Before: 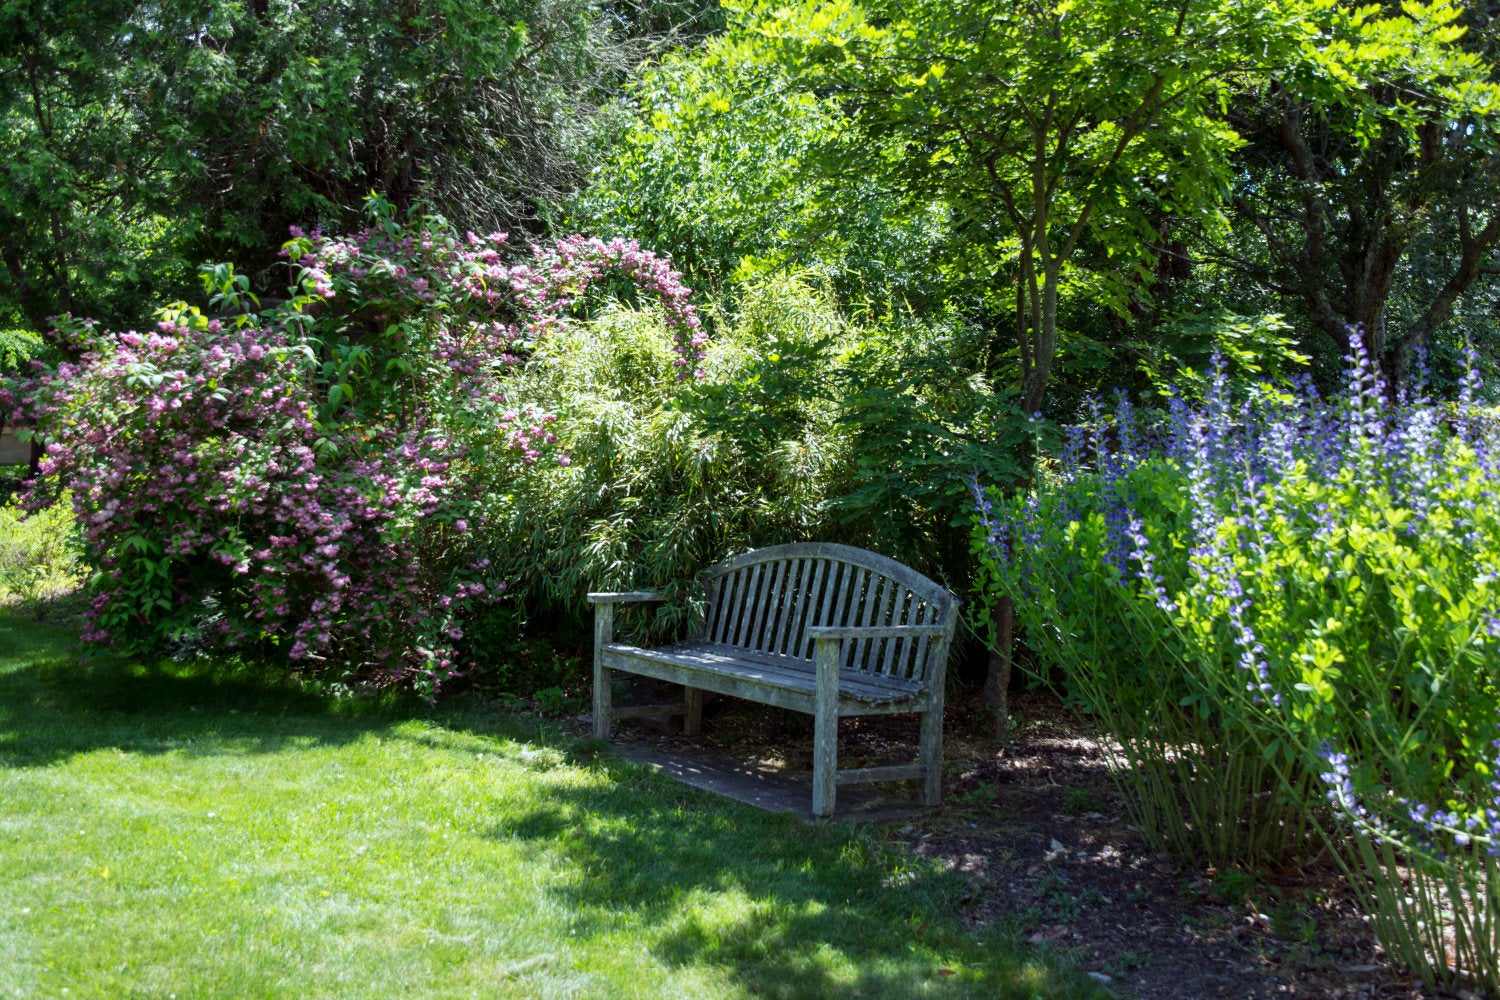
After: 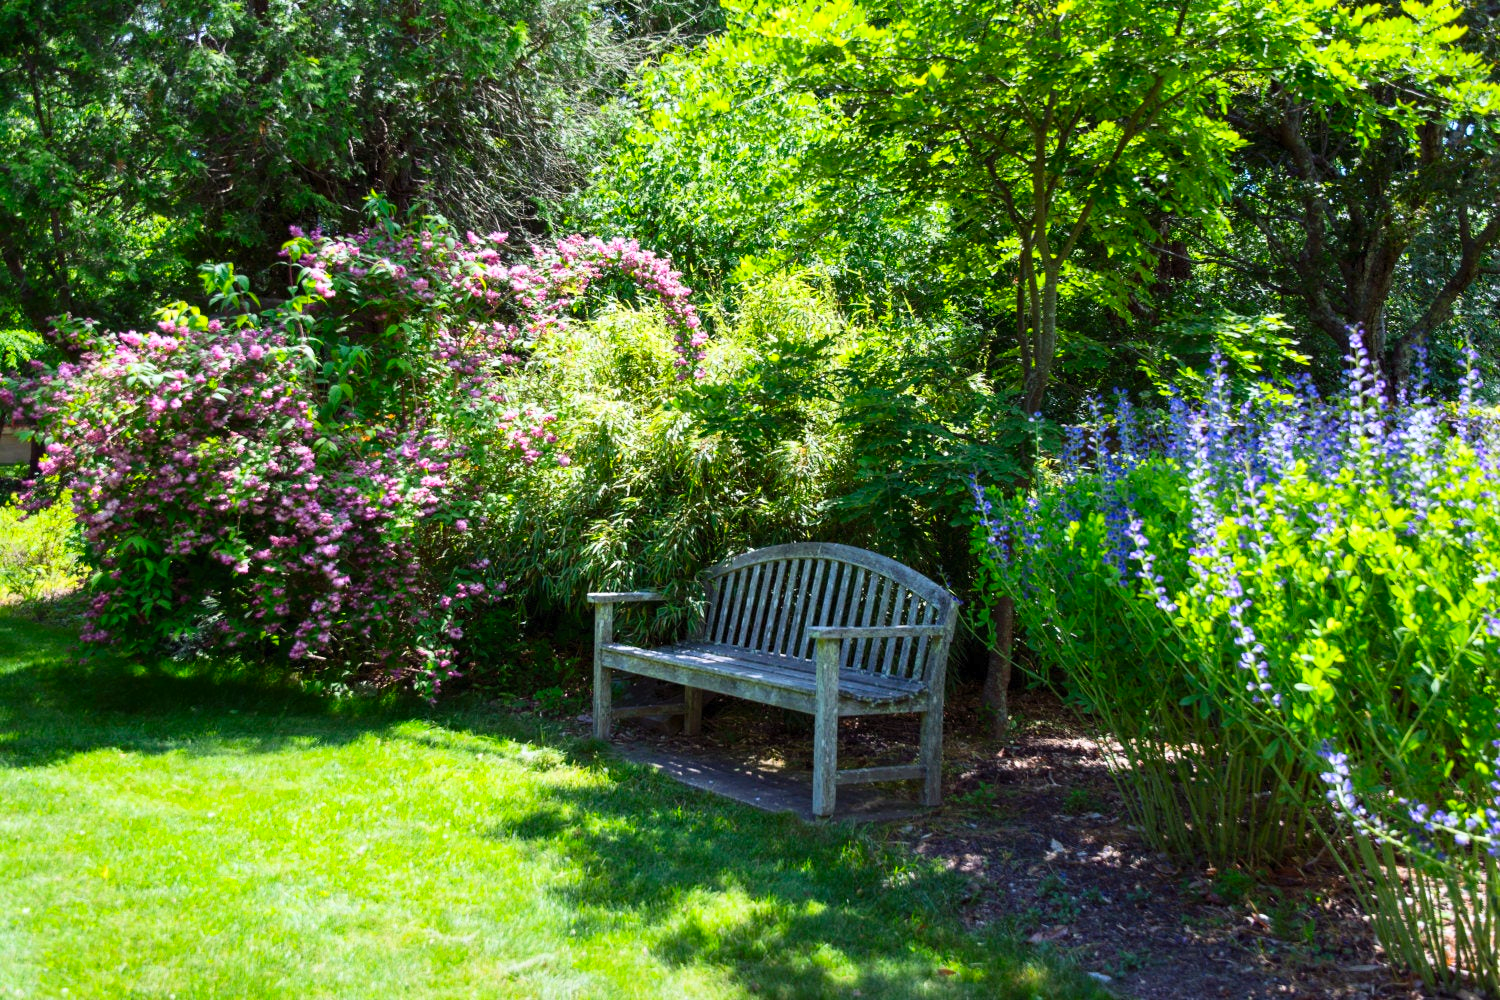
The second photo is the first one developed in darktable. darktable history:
color correction: highlights a* 3.23, highlights b* 1.92, saturation 1.21
contrast brightness saturation: contrast 0.2, brightness 0.158, saturation 0.223
